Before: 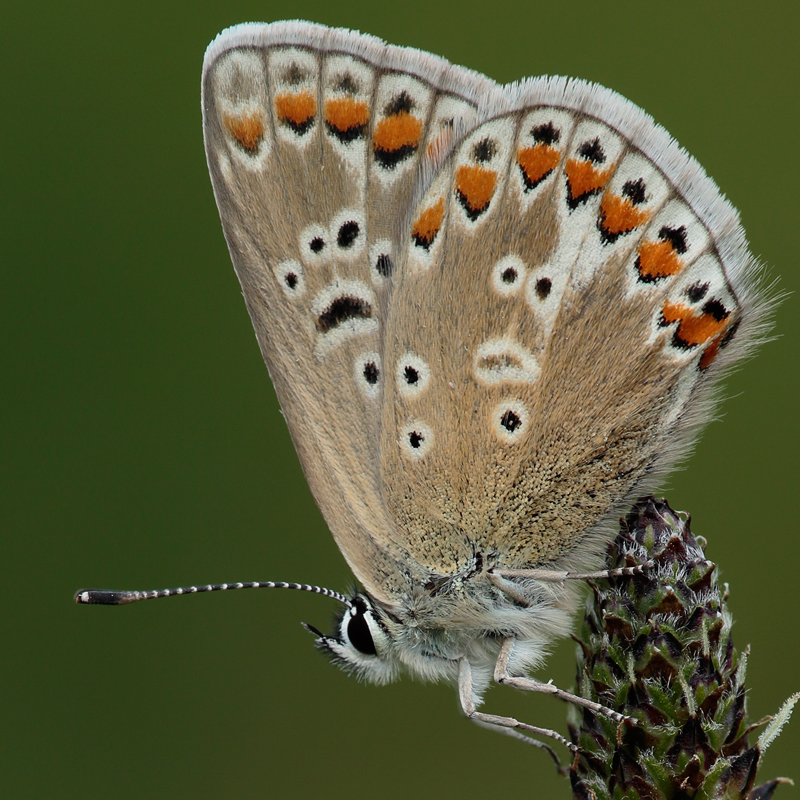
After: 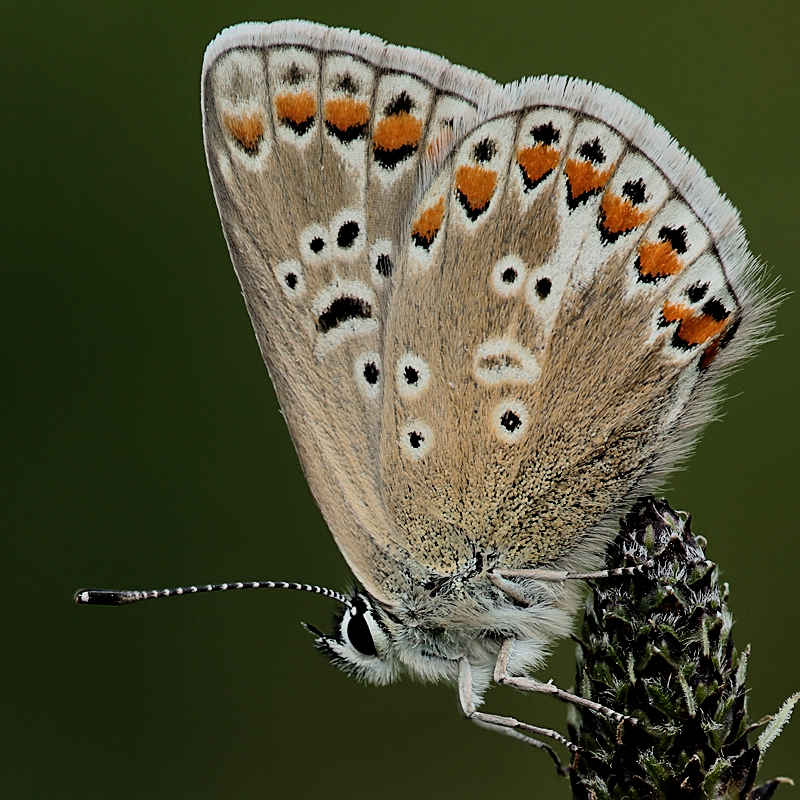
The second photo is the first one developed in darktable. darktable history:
sharpen: on, module defaults
filmic rgb: black relative exposure -5 EV, hardness 2.88, contrast 1.3
